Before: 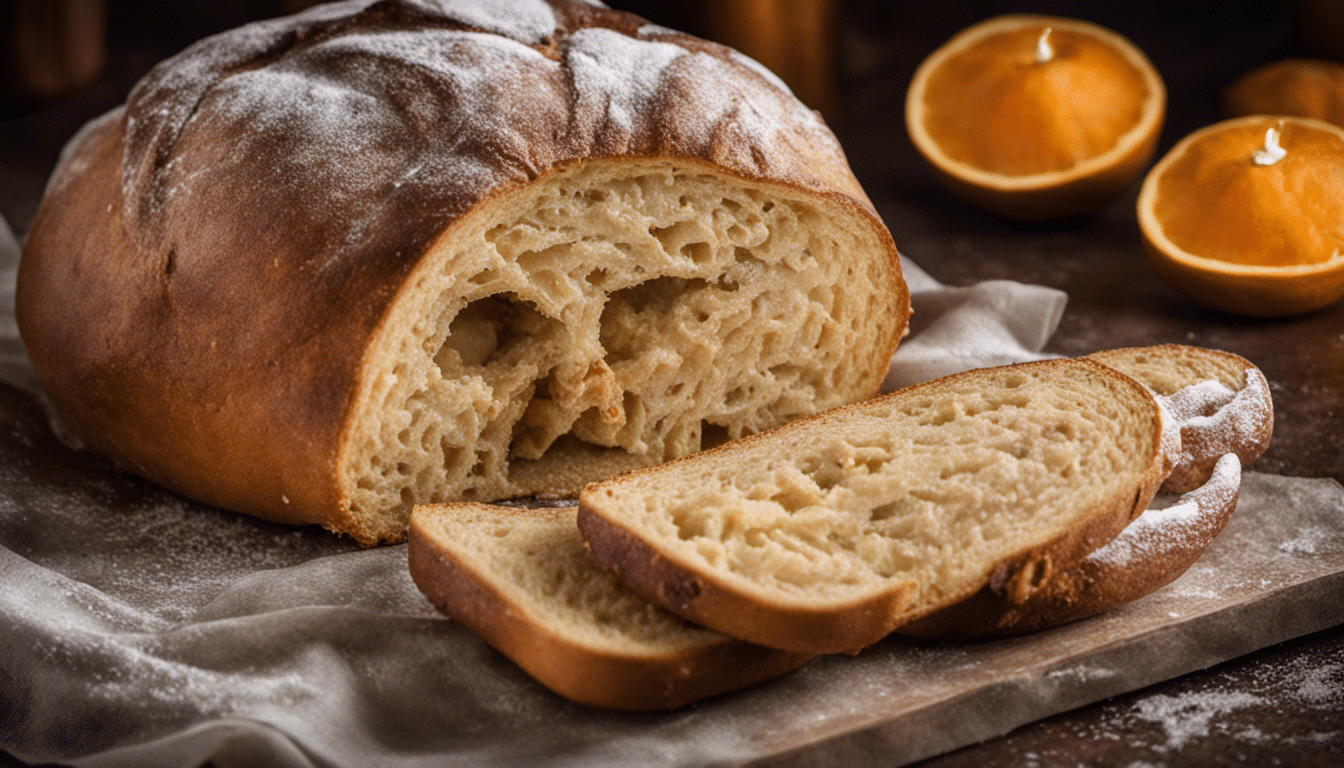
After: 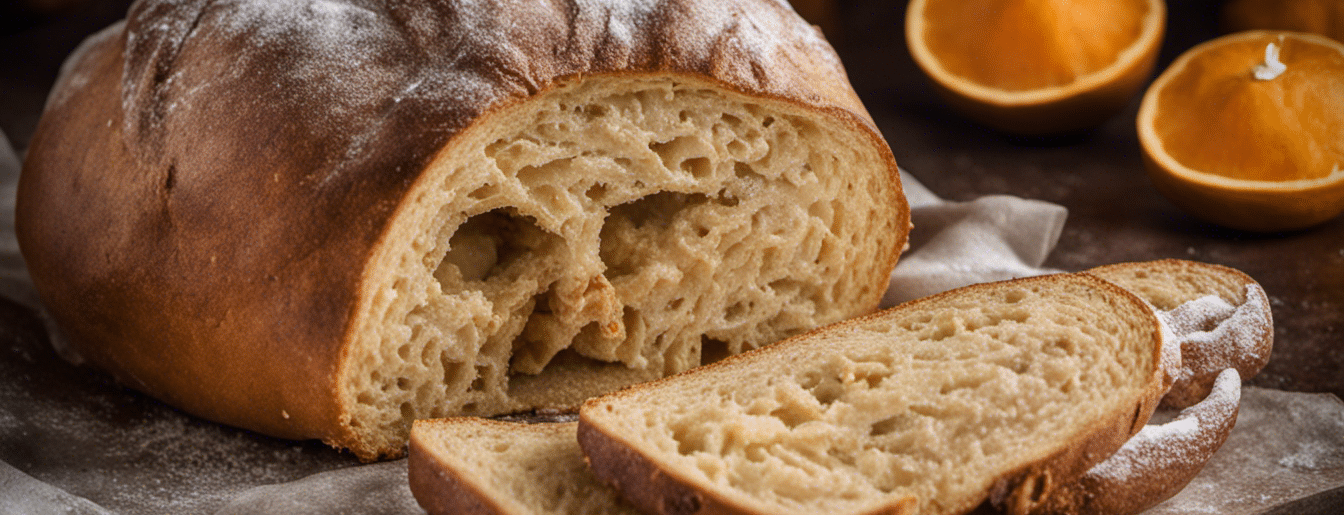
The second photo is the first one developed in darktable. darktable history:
crop: top 11.178%, bottom 21.683%
vignetting: fall-off start 71.93%, brightness -0.595, saturation -0.003
exposure: exposure -0.025 EV, compensate highlight preservation false
